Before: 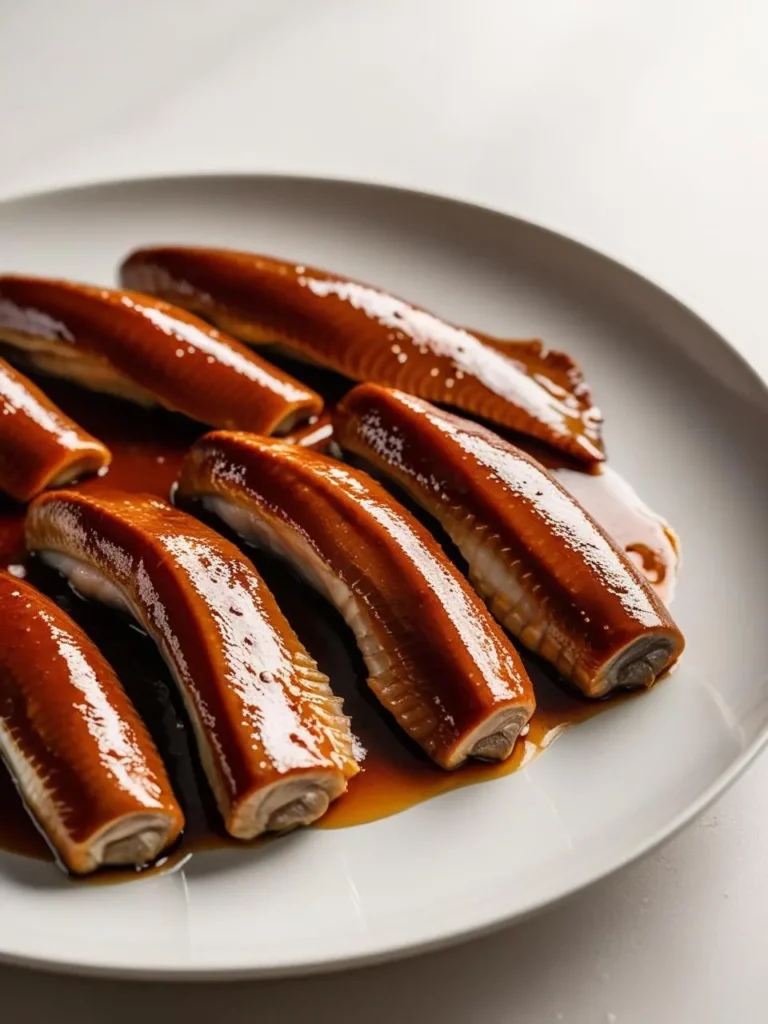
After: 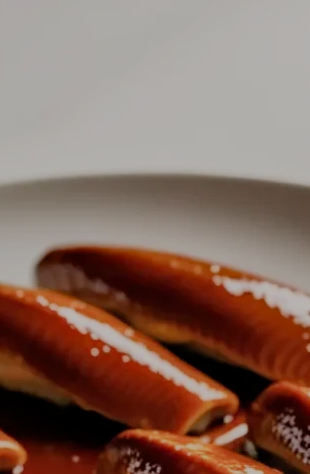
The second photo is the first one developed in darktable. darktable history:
crop and rotate: left 11.094%, top 0.105%, right 48.513%, bottom 53.554%
haze removal: compatibility mode true, adaptive false
filmic rgb: black relative exposure -7.99 EV, white relative exposure 8.02 EV, hardness 2.52, latitude 10.79%, contrast 0.736, highlights saturation mix 9.17%, shadows ↔ highlights balance 2.24%
